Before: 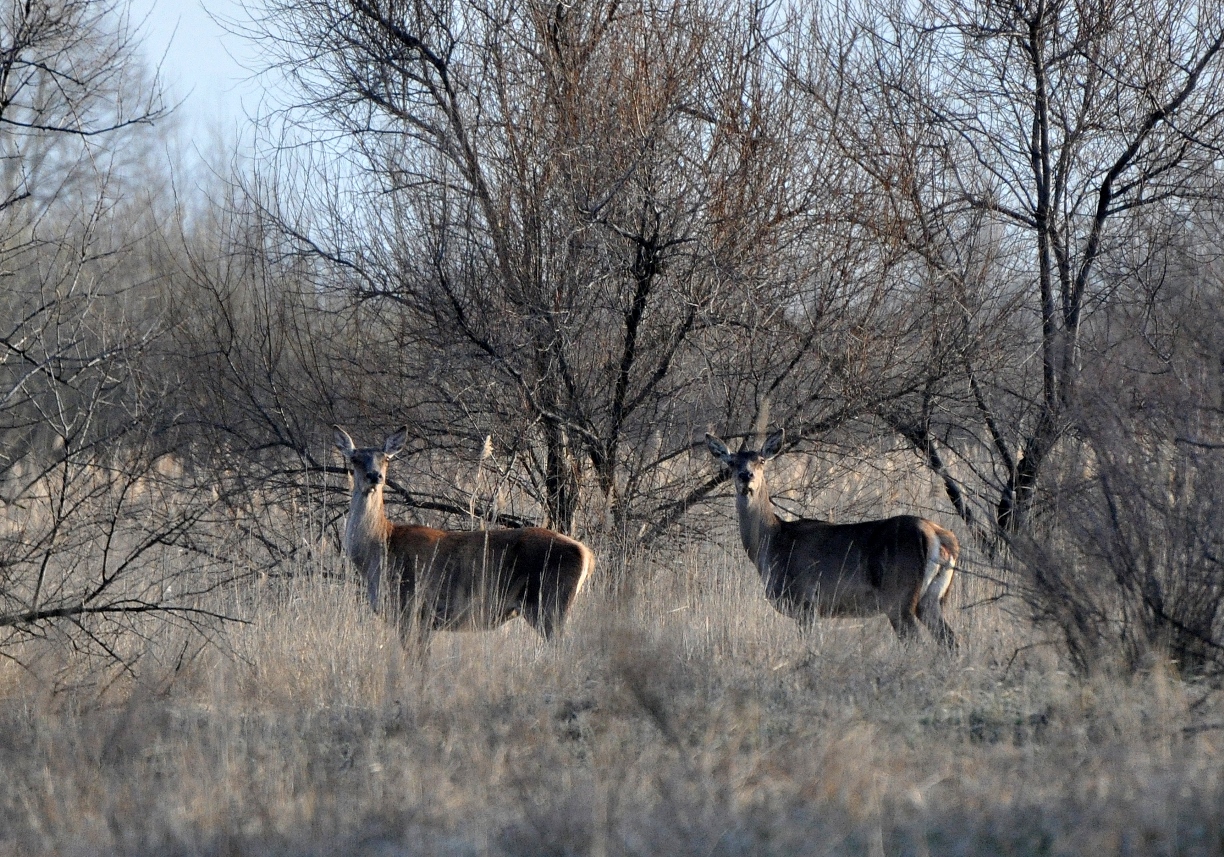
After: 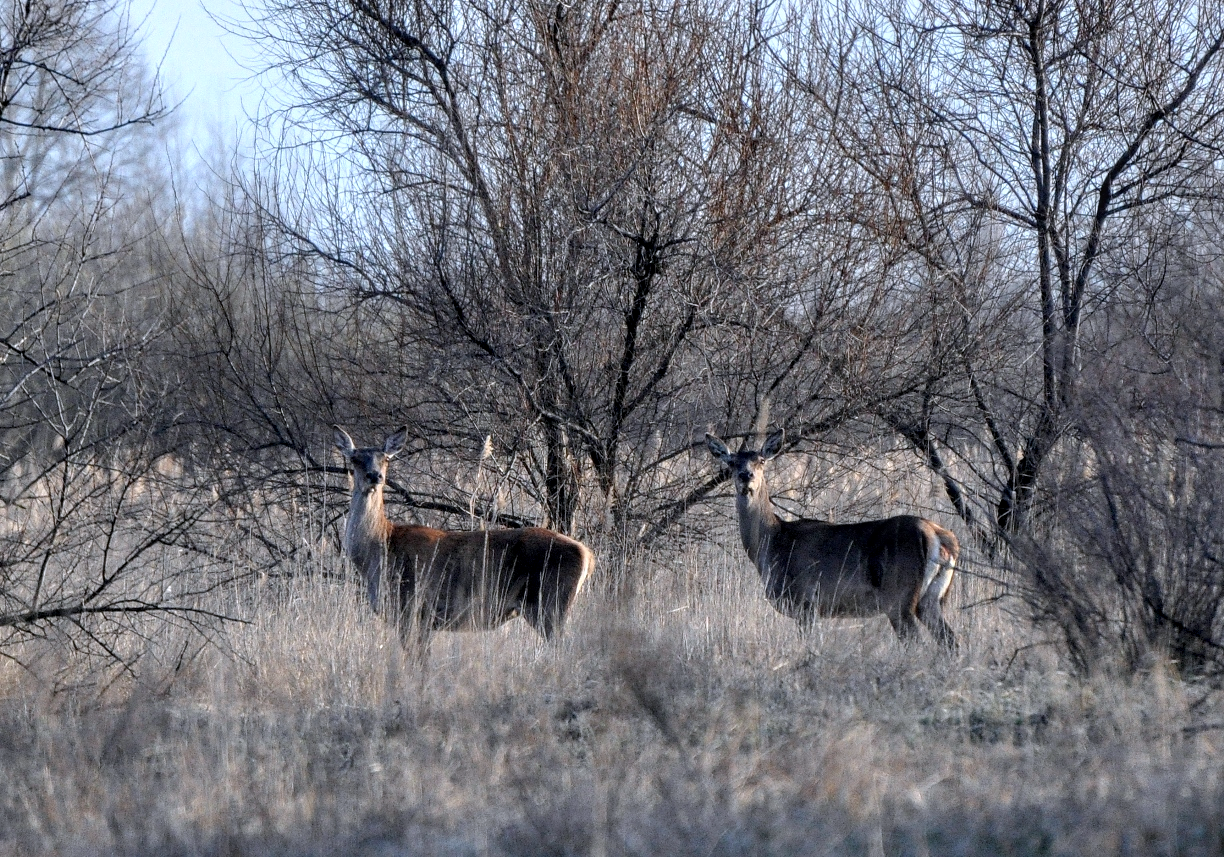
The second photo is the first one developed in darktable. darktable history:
exposure: exposure 0.124 EV, compensate highlight preservation false
local contrast: on, module defaults
color calibration: illuminant as shot in camera, x 0.358, y 0.373, temperature 4628.91 K
